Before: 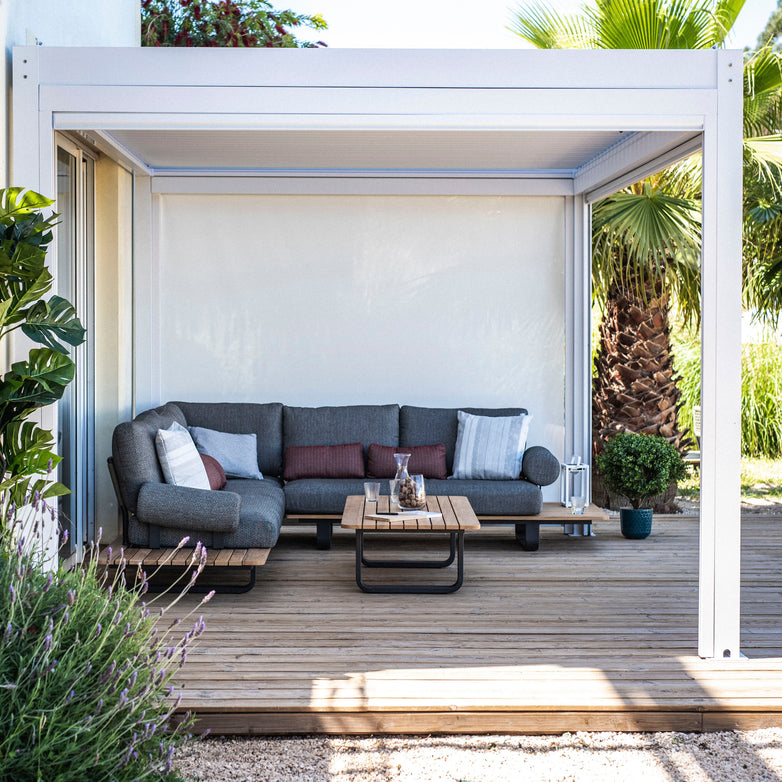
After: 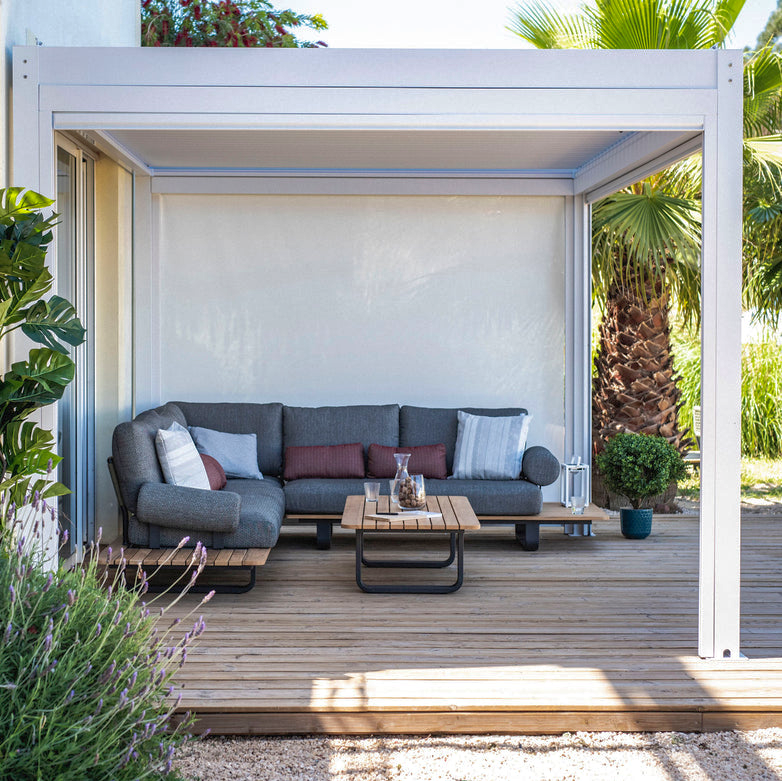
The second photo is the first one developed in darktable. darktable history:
velvia: strength 6%
shadows and highlights: on, module defaults
crop: bottom 0.071%
